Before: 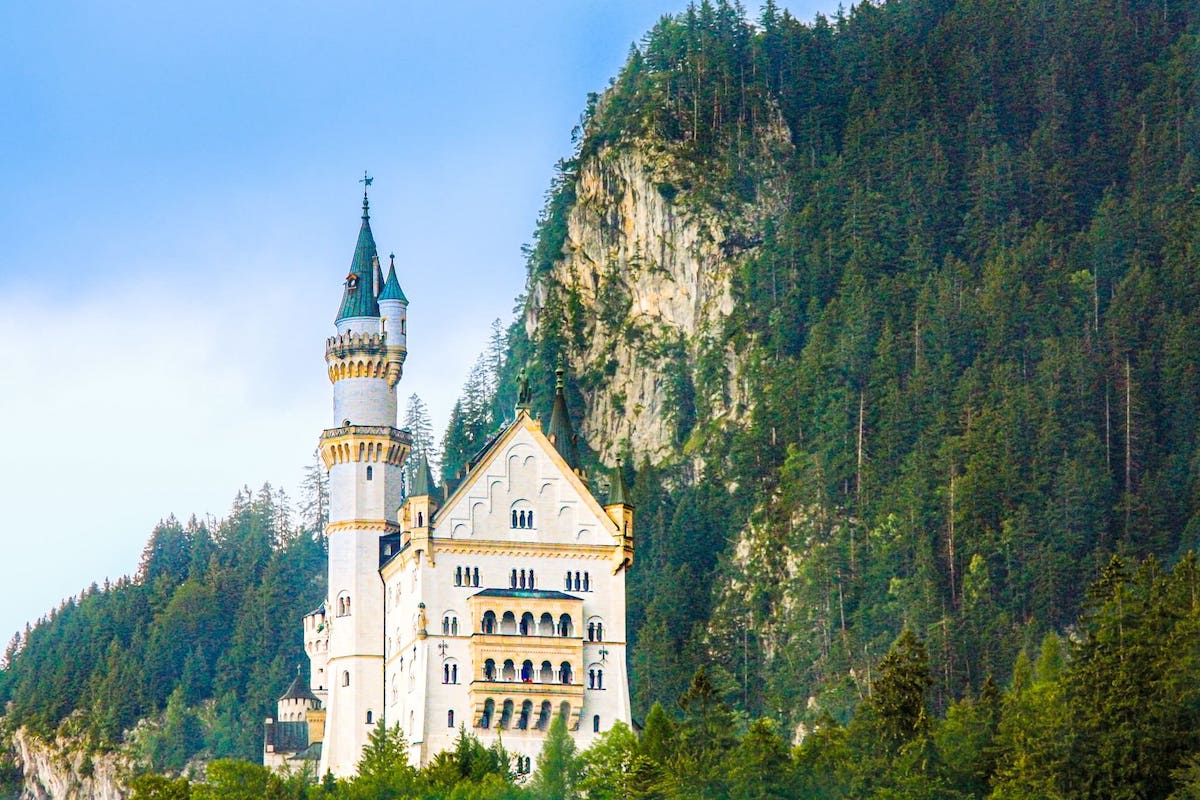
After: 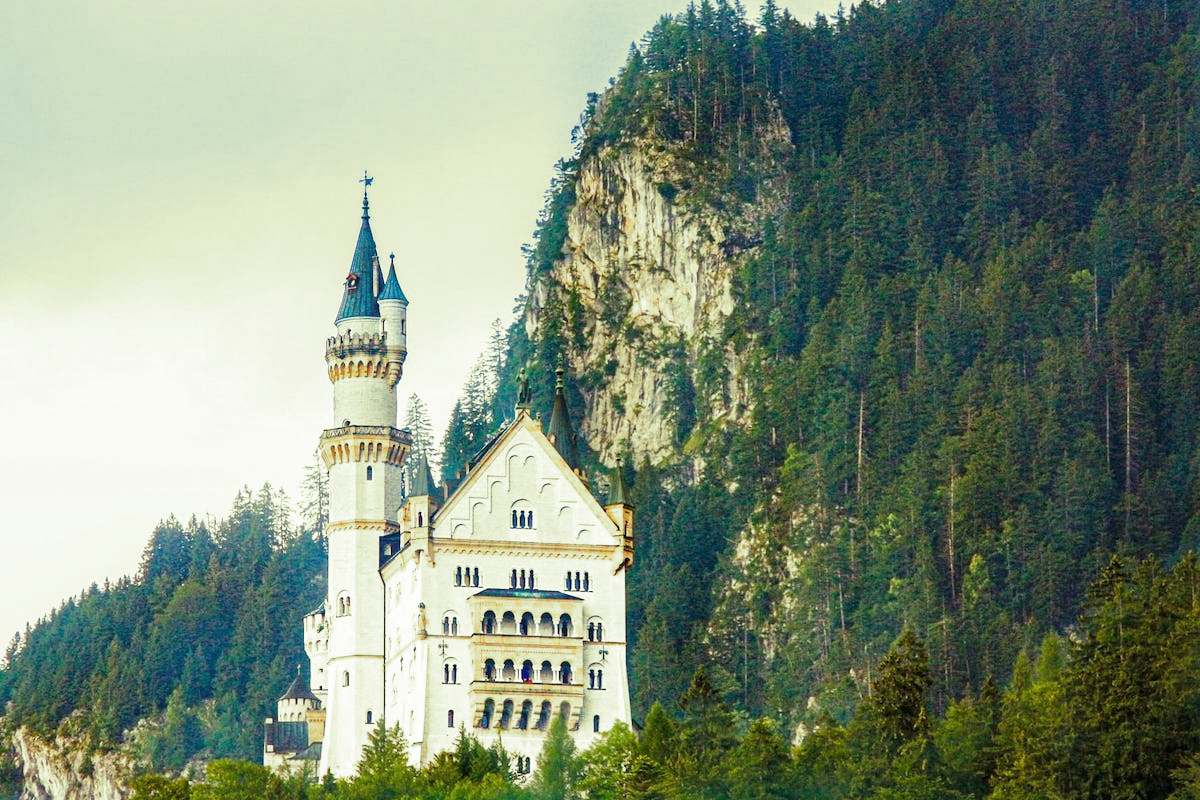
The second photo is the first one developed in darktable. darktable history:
split-toning: shadows › hue 290.82°, shadows › saturation 0.34, highlights › saturation 0.38, balance 0, compress 50%
bloom: size 3%, threshold 100%, strength 0%
